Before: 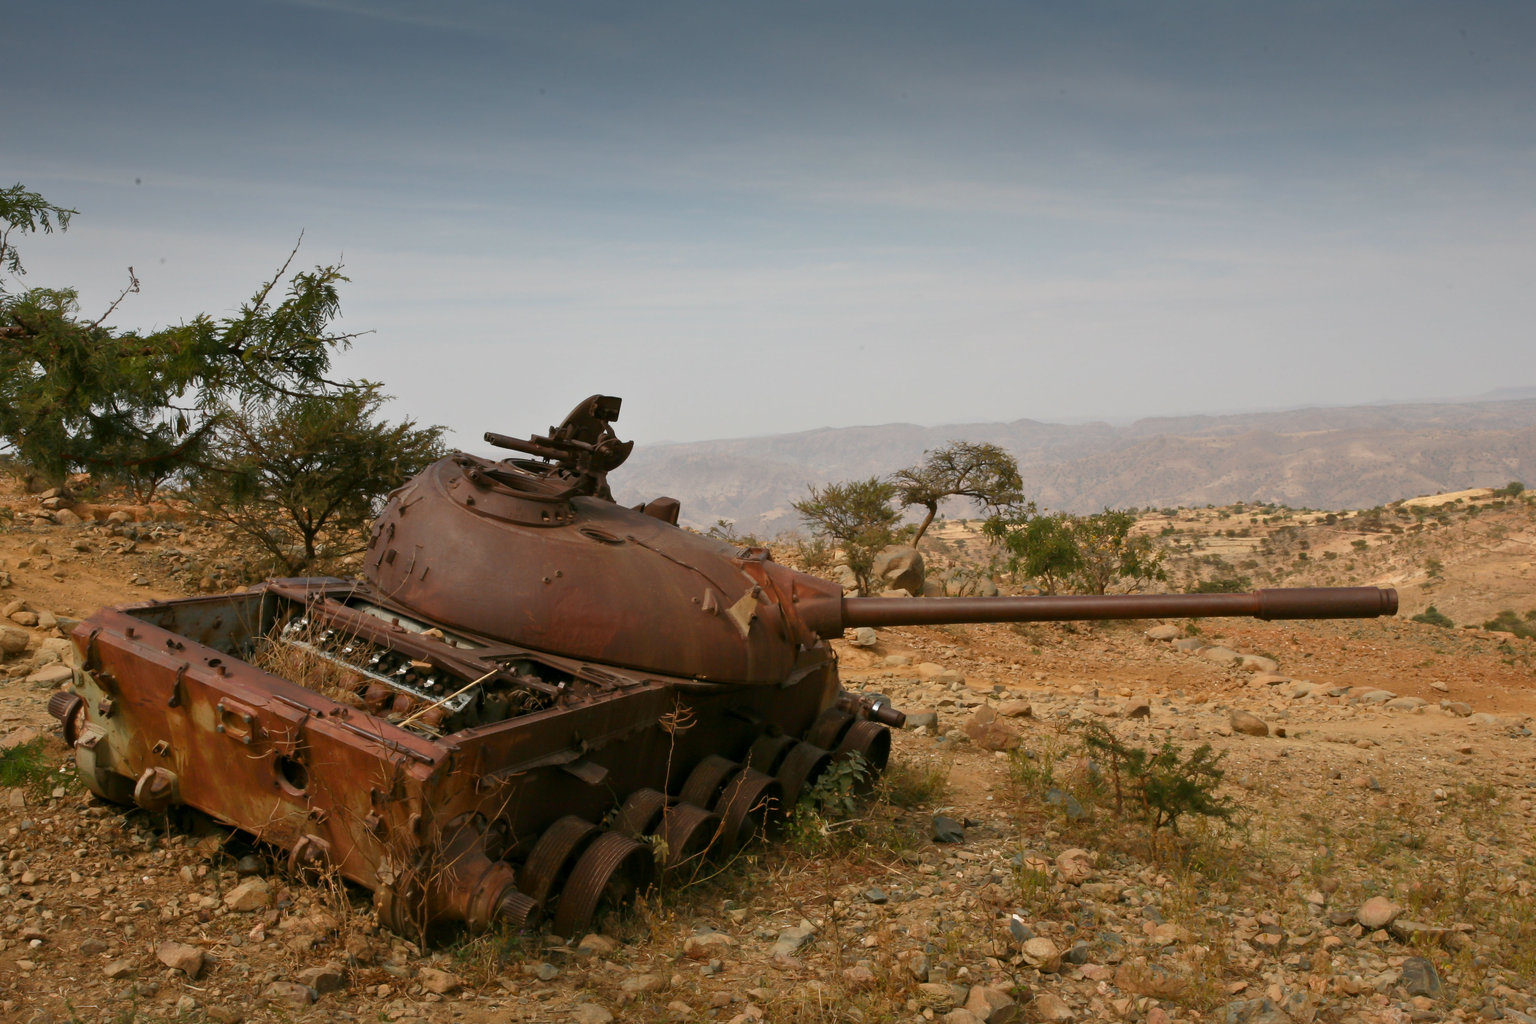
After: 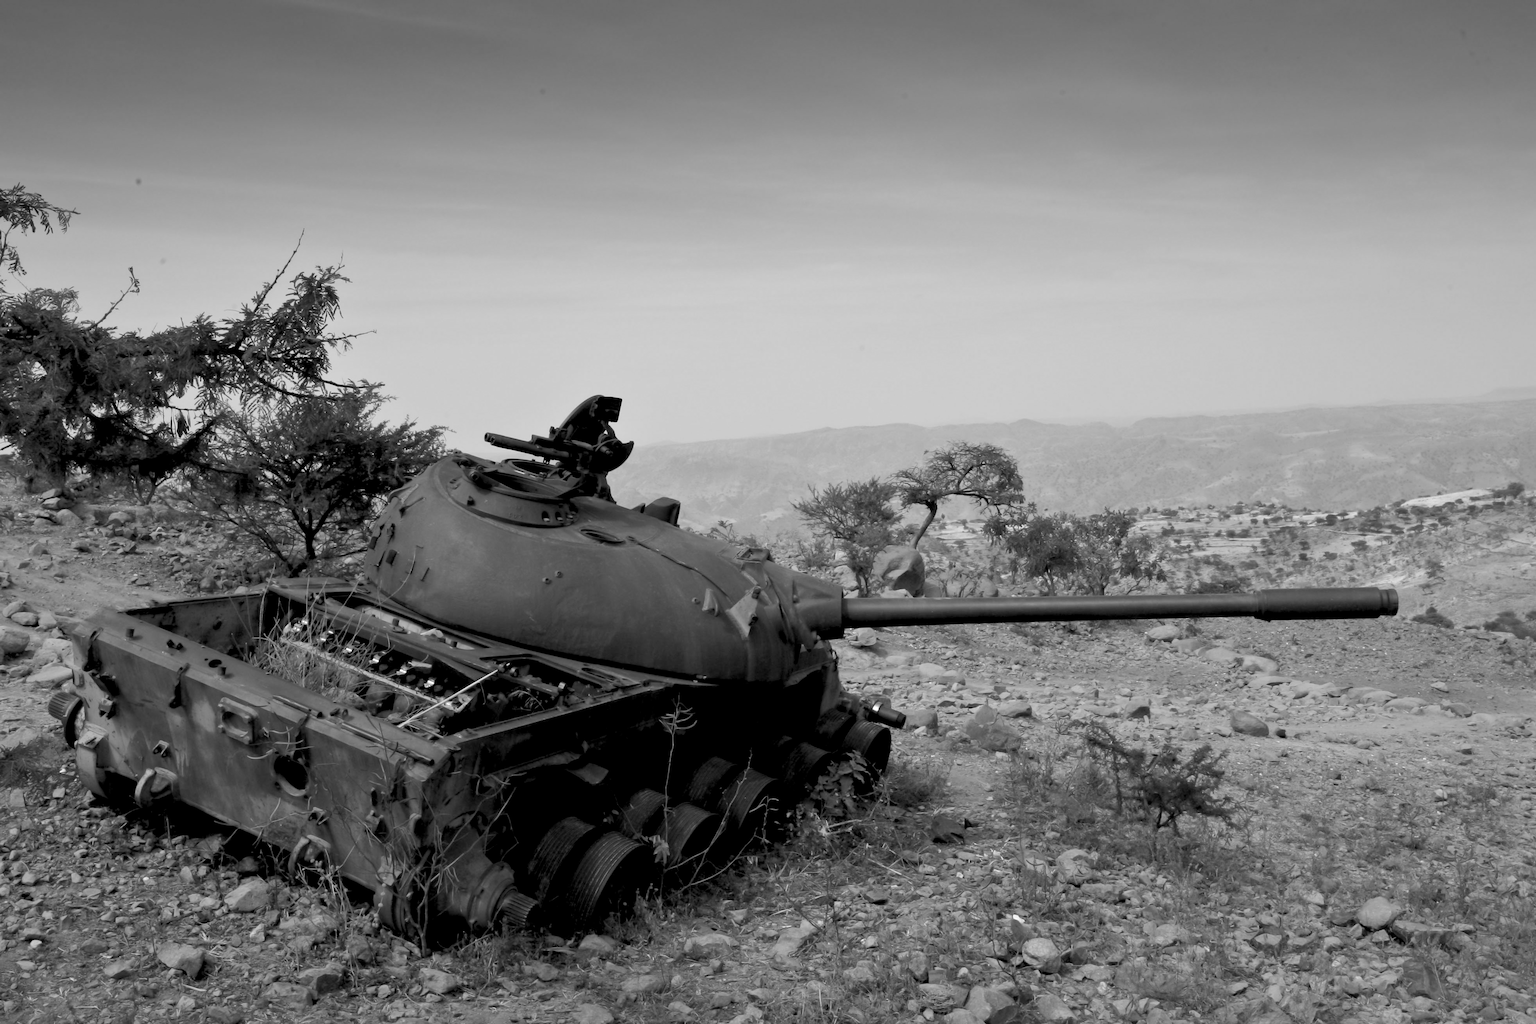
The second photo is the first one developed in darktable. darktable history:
monochrome: a -6.99, b 35.61, size 1.4
rgb levels: levels [[0.013, 0.434, 0.89], [0, 0.5, 1], [0, 0.5, 1]]
